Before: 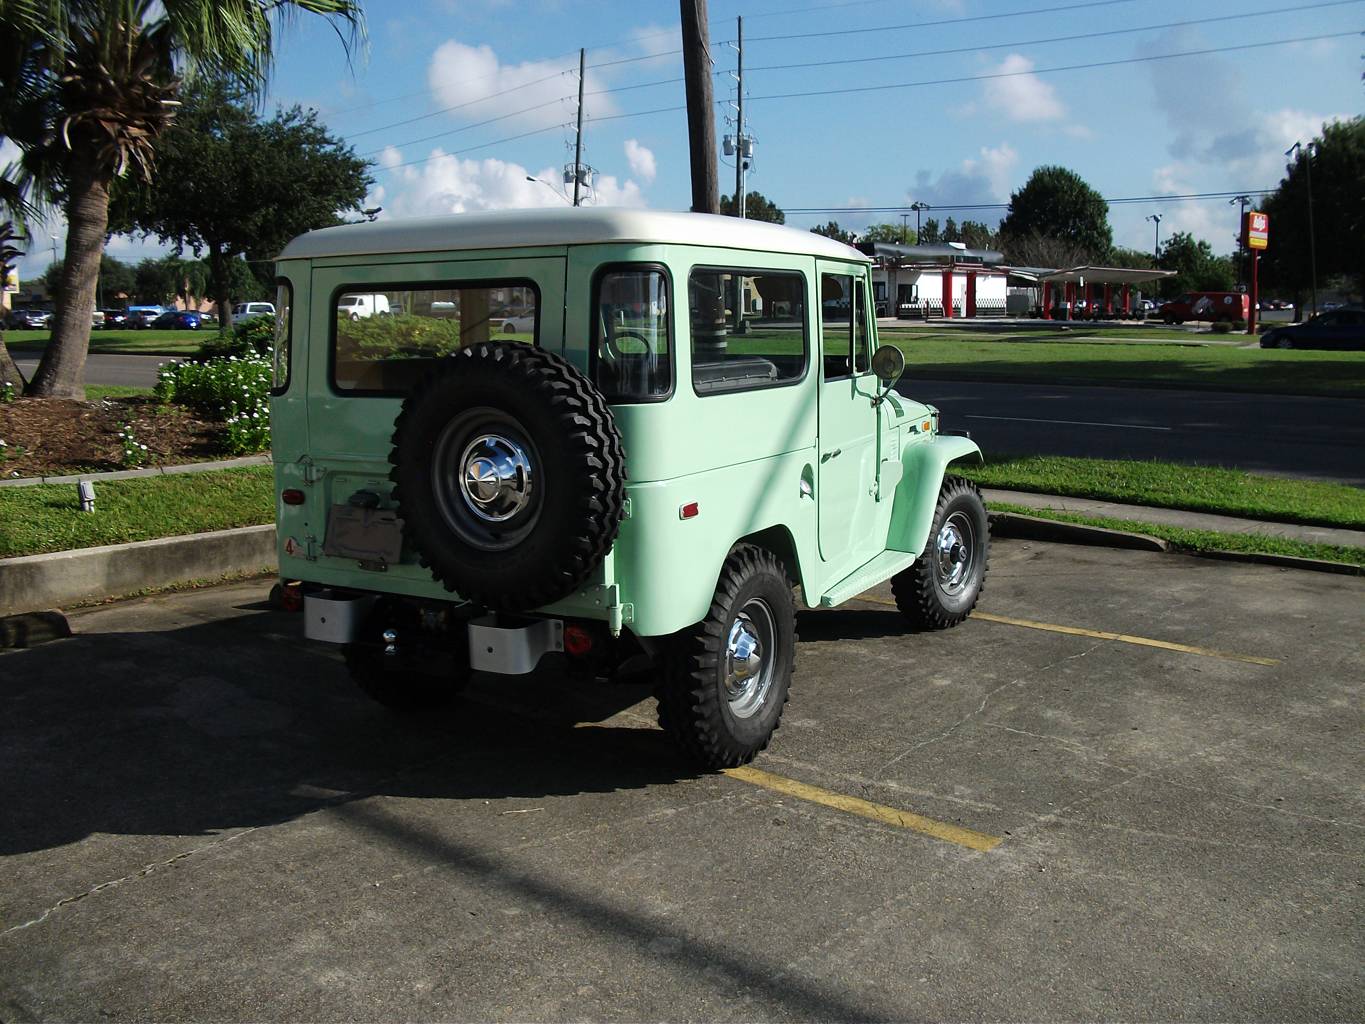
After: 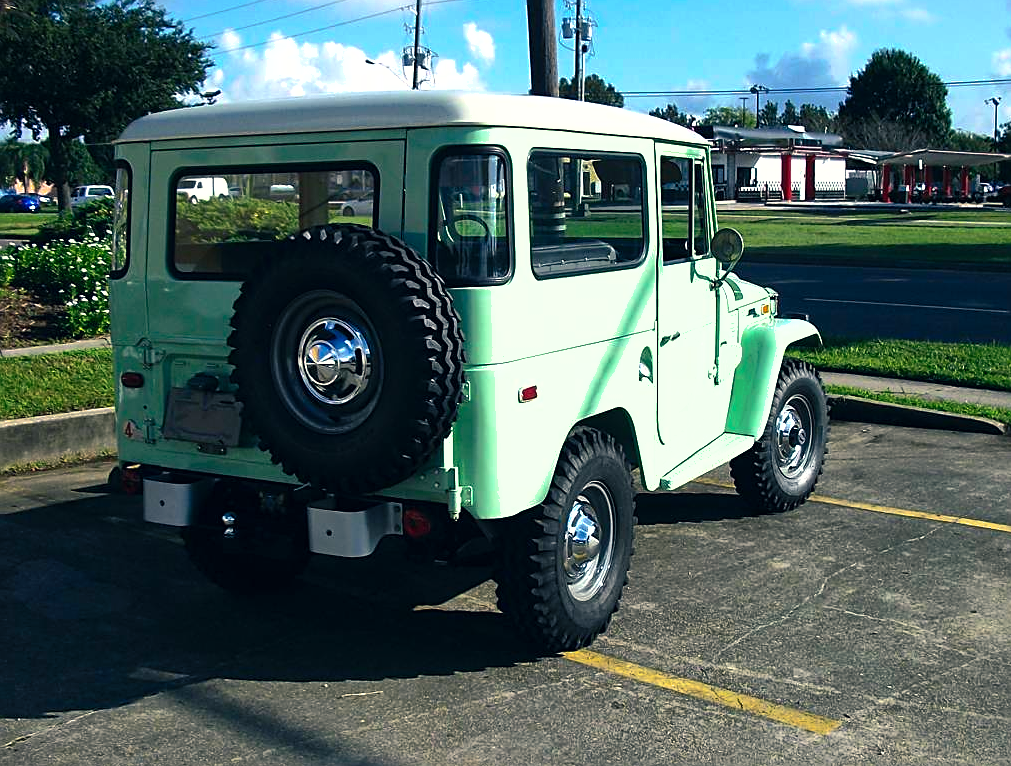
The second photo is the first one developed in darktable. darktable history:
crop and rotate: left 11.853%, top 11.483%, right 14.053%, bottom 13.676%
sharpen: amount 0.473
color balance rgb: shadows lift › chroma 7.329%, shadows lift › hue 246.08°, perceptual saturation grading › global saturation 0.13%, perceptual brilliance grading › highlights 14.324%, perceptual brilliance grading › mid-tones -6.406%, perceptual brilliance grading › shadows -26.852%, global vibrance 9.608%
exposure: exposure 0.203 EV, compensate highlight preservation false
shadows and highlights: shadows 40.18, highlights -60
contrast brightness saturation: contrast 0.226, brightness 0.102, saturation 0.29
color correction: highlights a* 0.322, highlights b* 2.69, shadows a* -1.4, shadows b* -4.4
